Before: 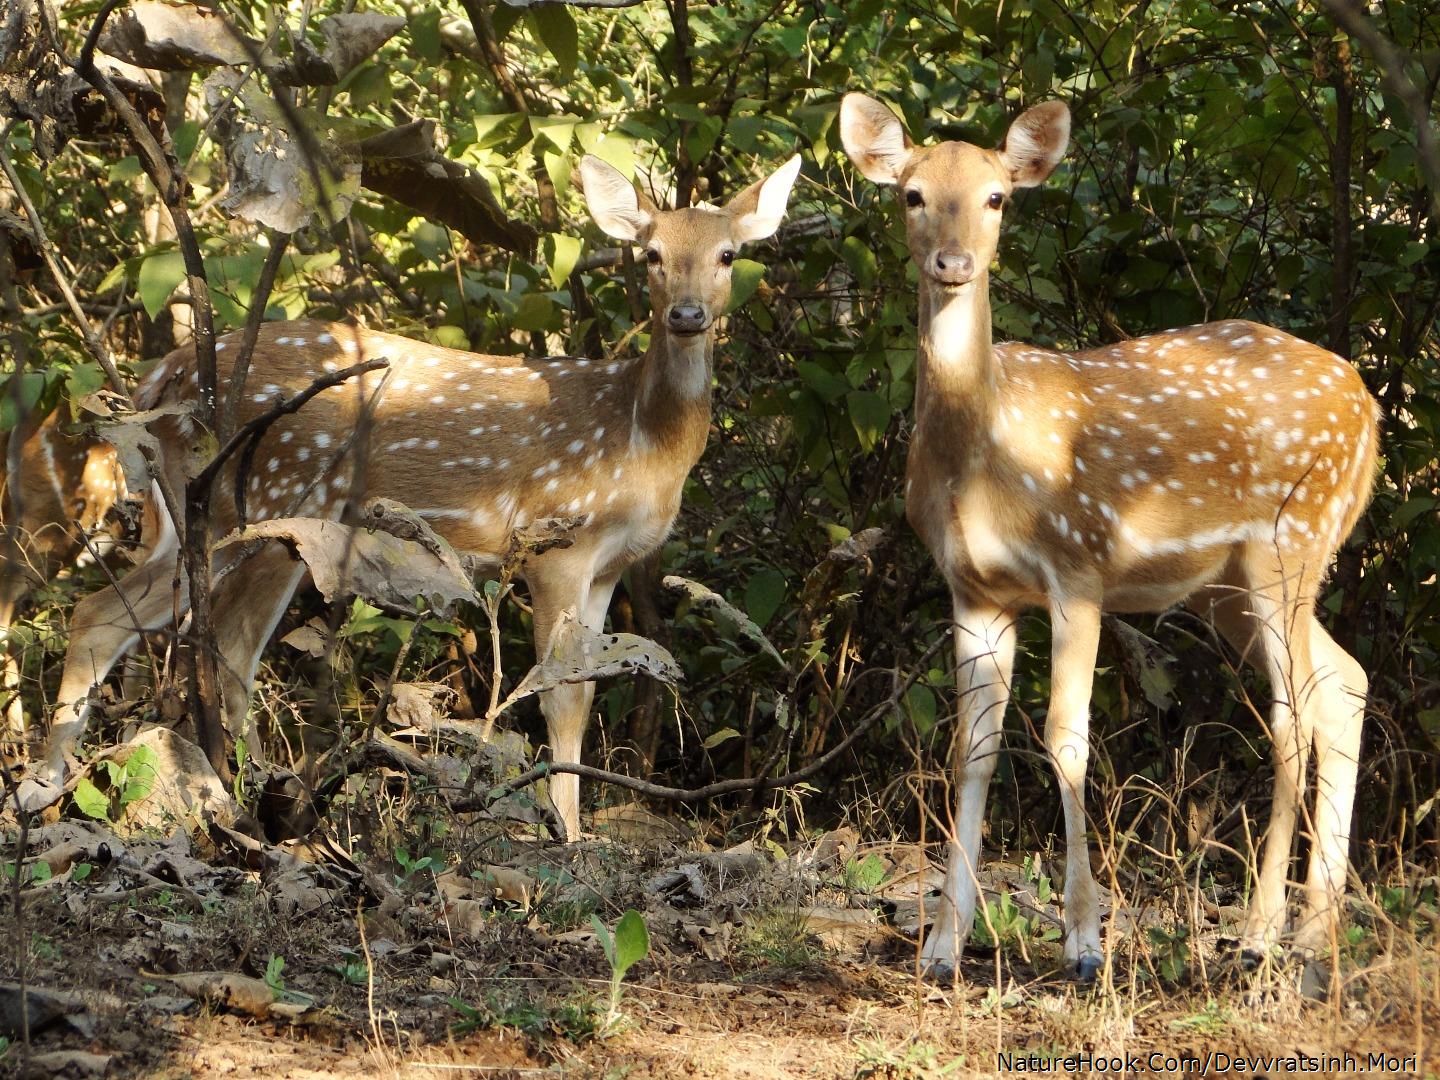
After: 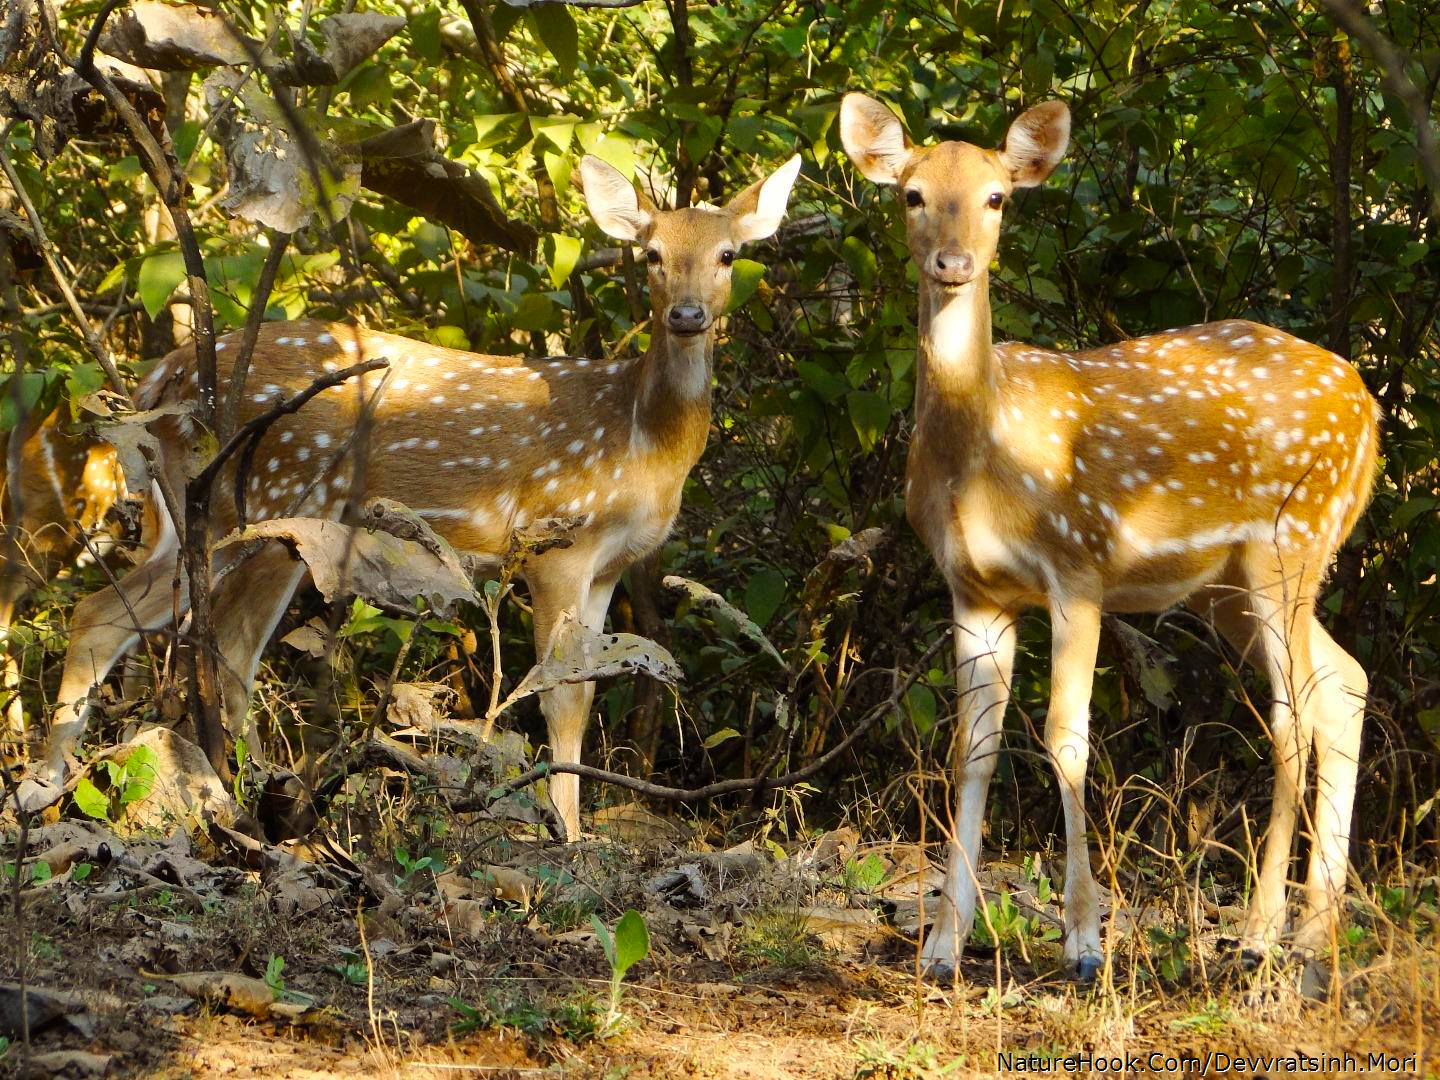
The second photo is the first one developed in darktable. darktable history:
shadows and highlights: shadows 20.55, highlights -20.99, soften with gaussian
color balance rgb: perceptual saturation grading › global saturation 25%, global vibrance 20%
